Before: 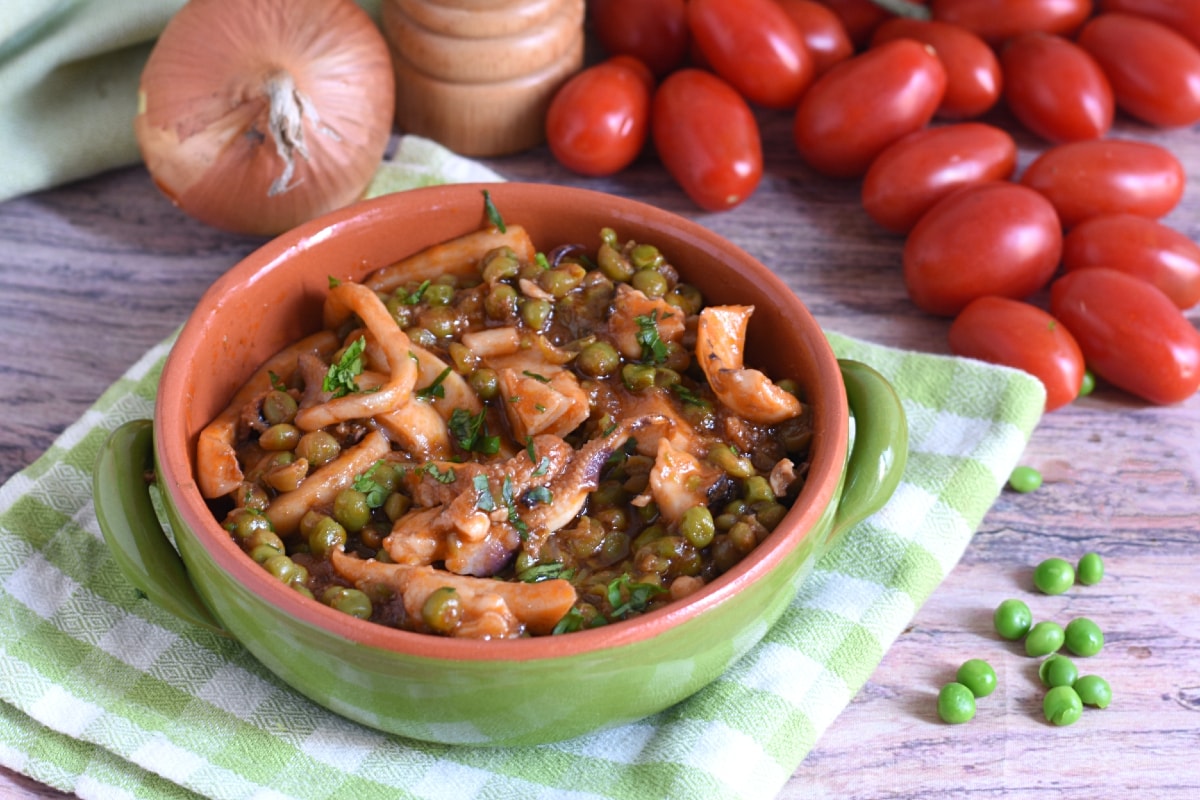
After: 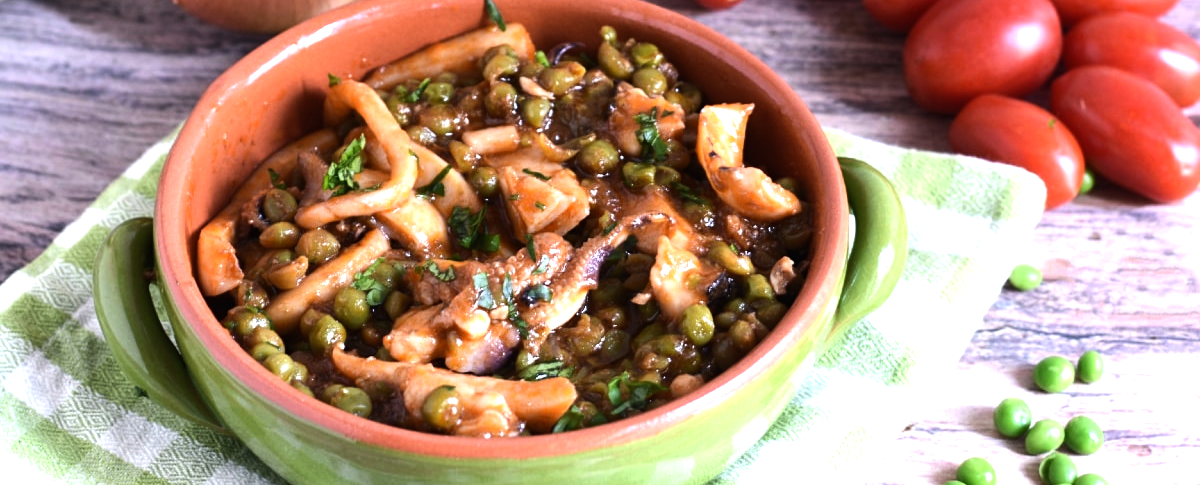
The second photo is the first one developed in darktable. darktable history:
tone equalizer: -8 EV -1.08 EV, -7 EV -1.01 EV, -6 EV -0.867 EV, -5 EV -0.578 EV, -3 EV 0.578 EV, -2 EV 0.867 EV, -1 EV 1.01 EV, +0 EV 1.08 EV, edges refinement/feathering 500, mask exposure compensation -1.57 EV, preserve details no
crop and rotate: top 25.357%, bottom 13.942%
